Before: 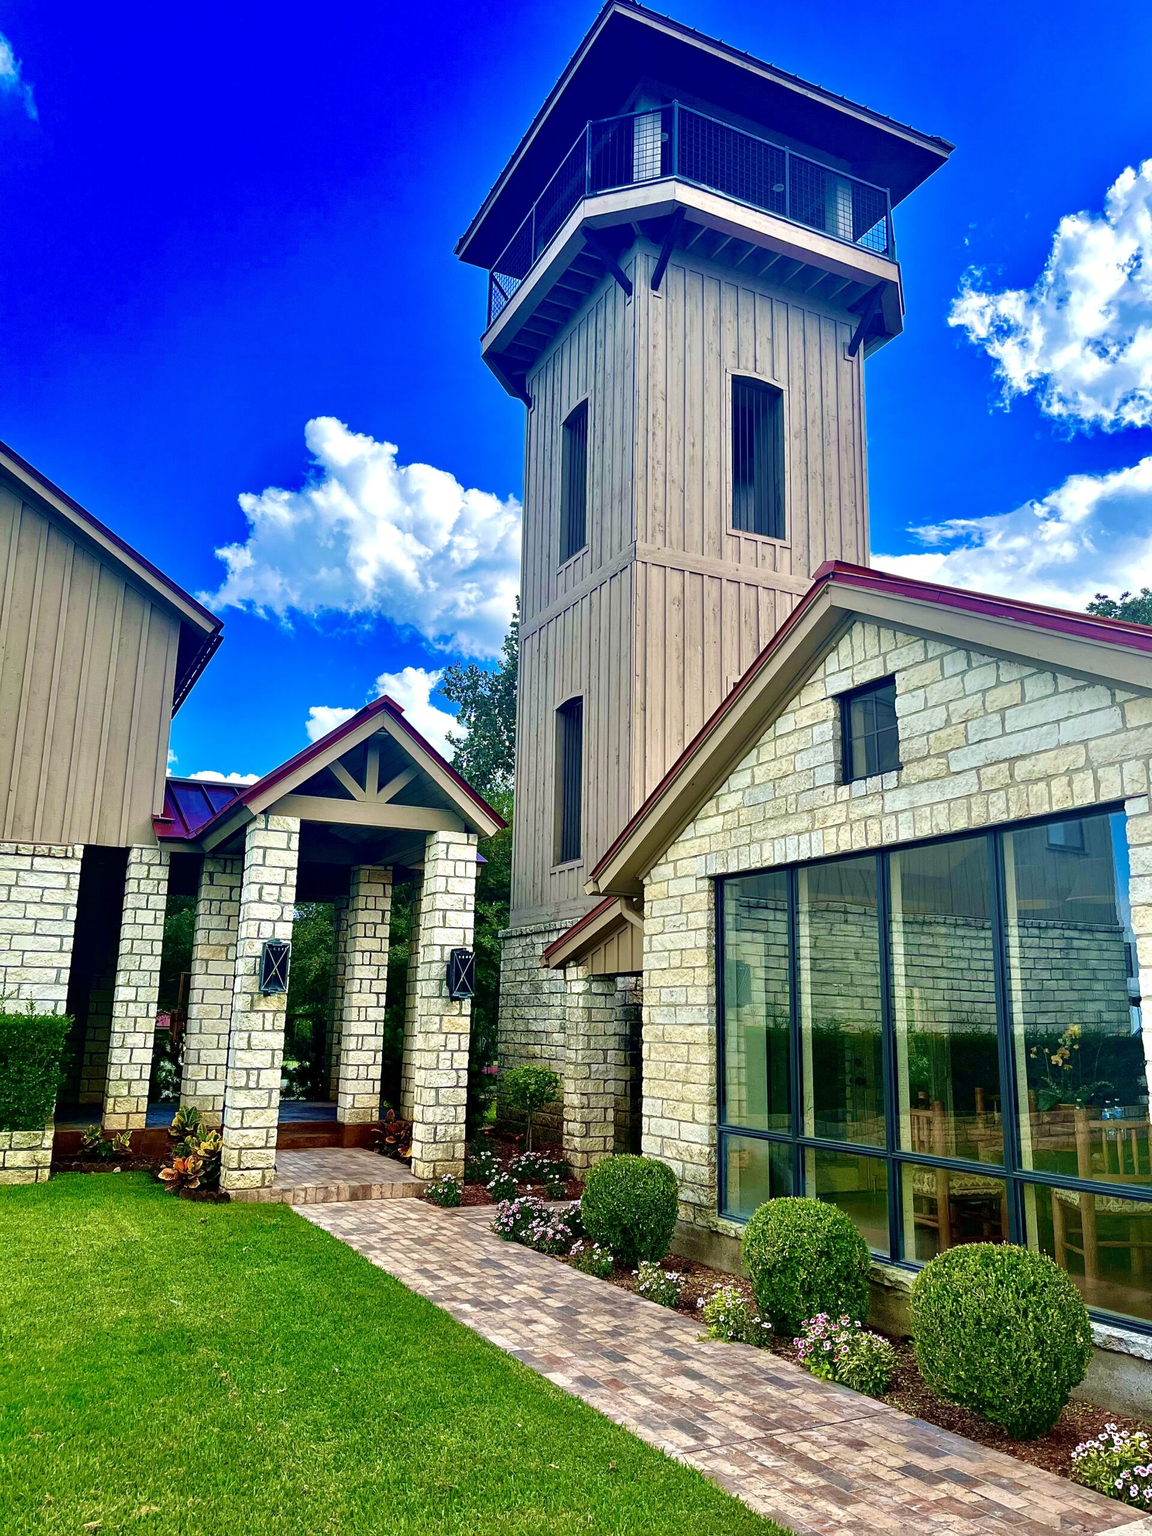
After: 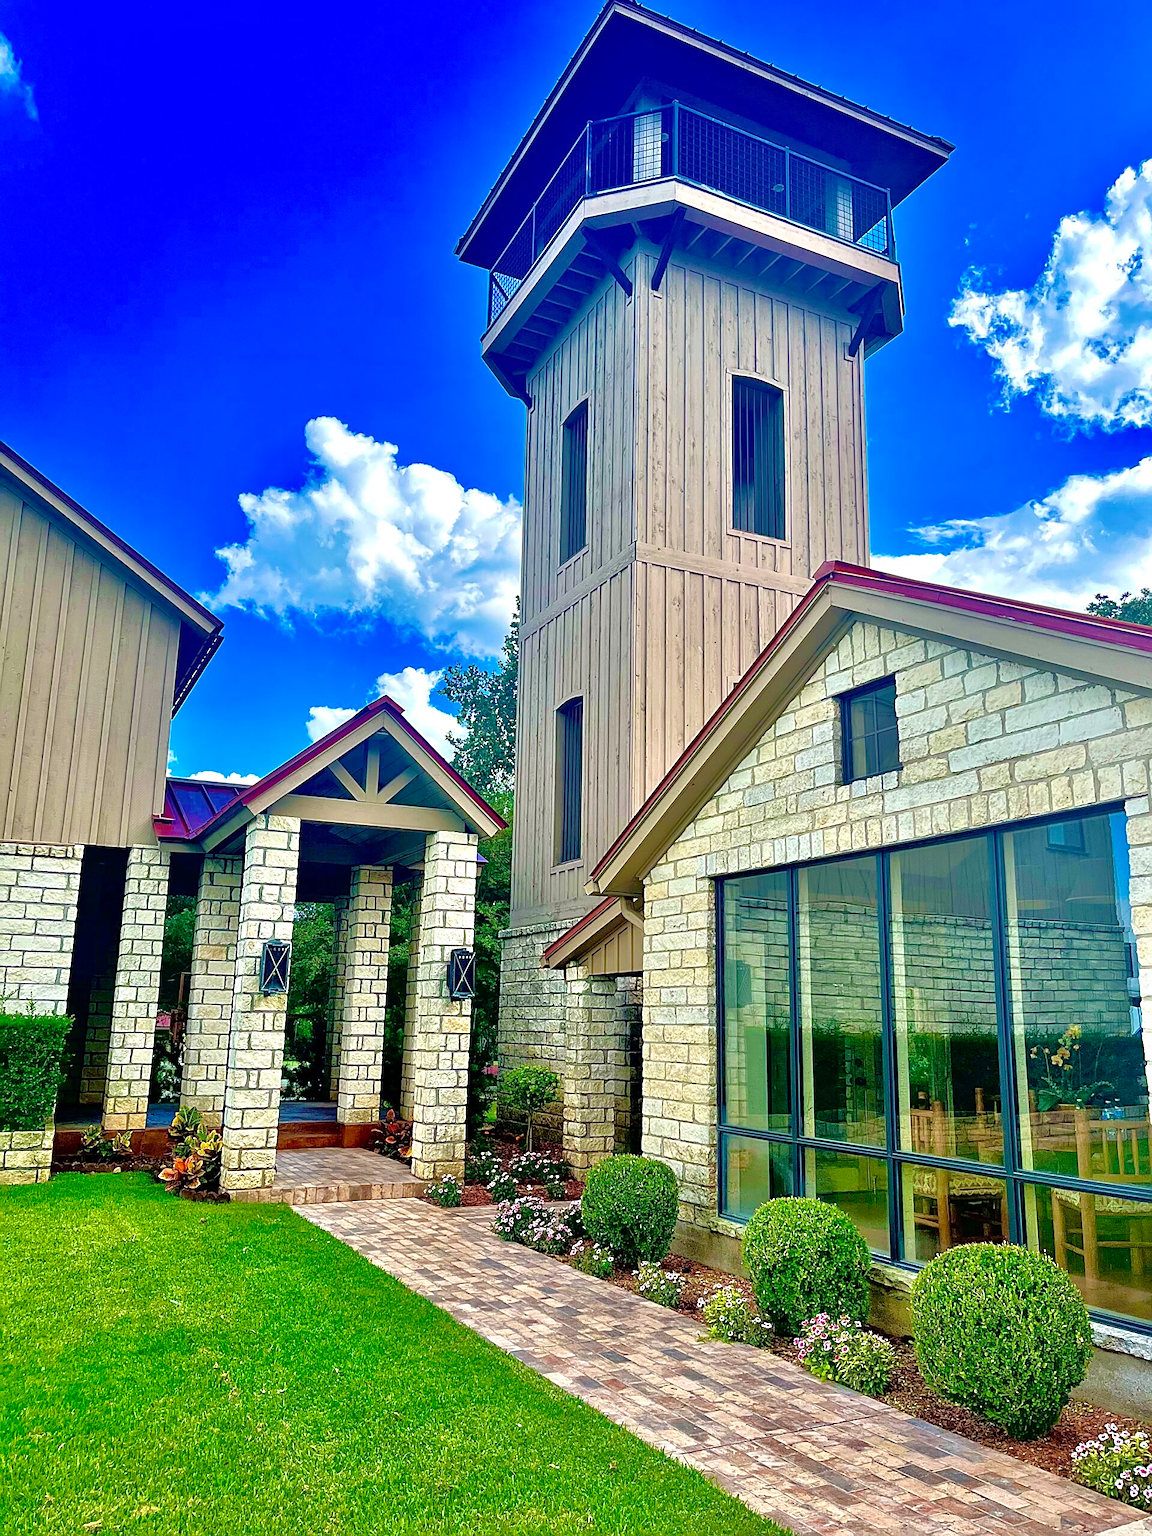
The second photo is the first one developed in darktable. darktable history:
tone equalizer: -7 EV 0.157 EV, -6 EV 0.629 EV, -5 EV 1.13 EV, -4 EV 1.35 EV, -3 EV 1.18 EV, -2 EV 0.6 EV, -1 EV 0.167 EV
sharpen: on, module defaults
